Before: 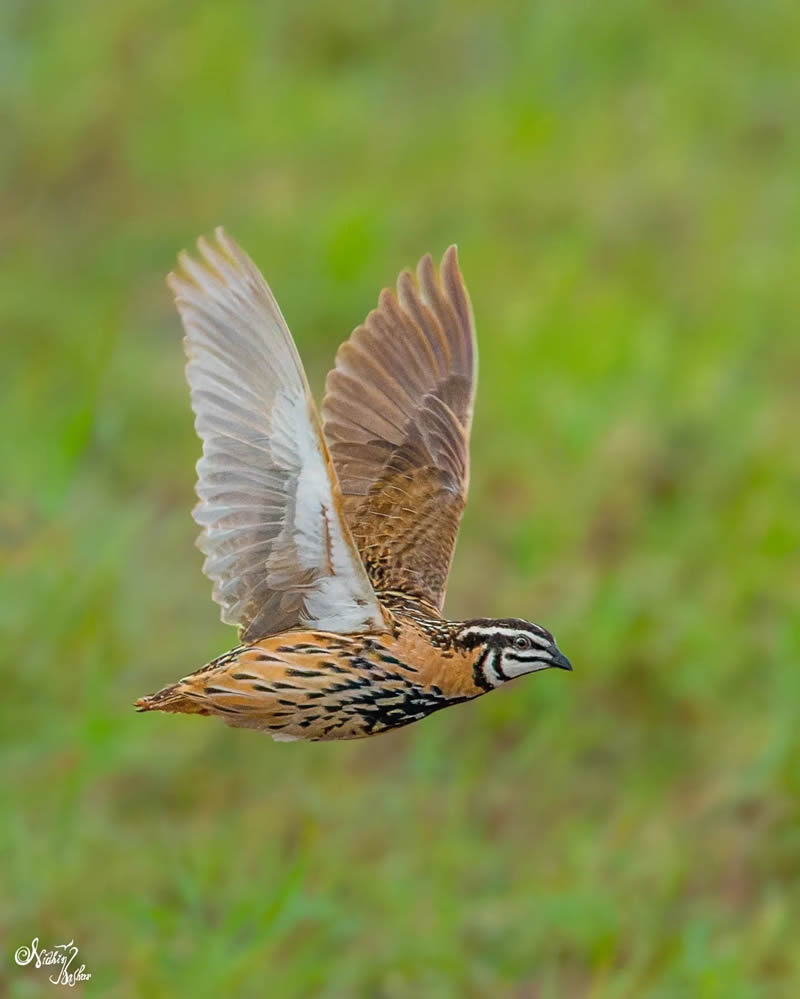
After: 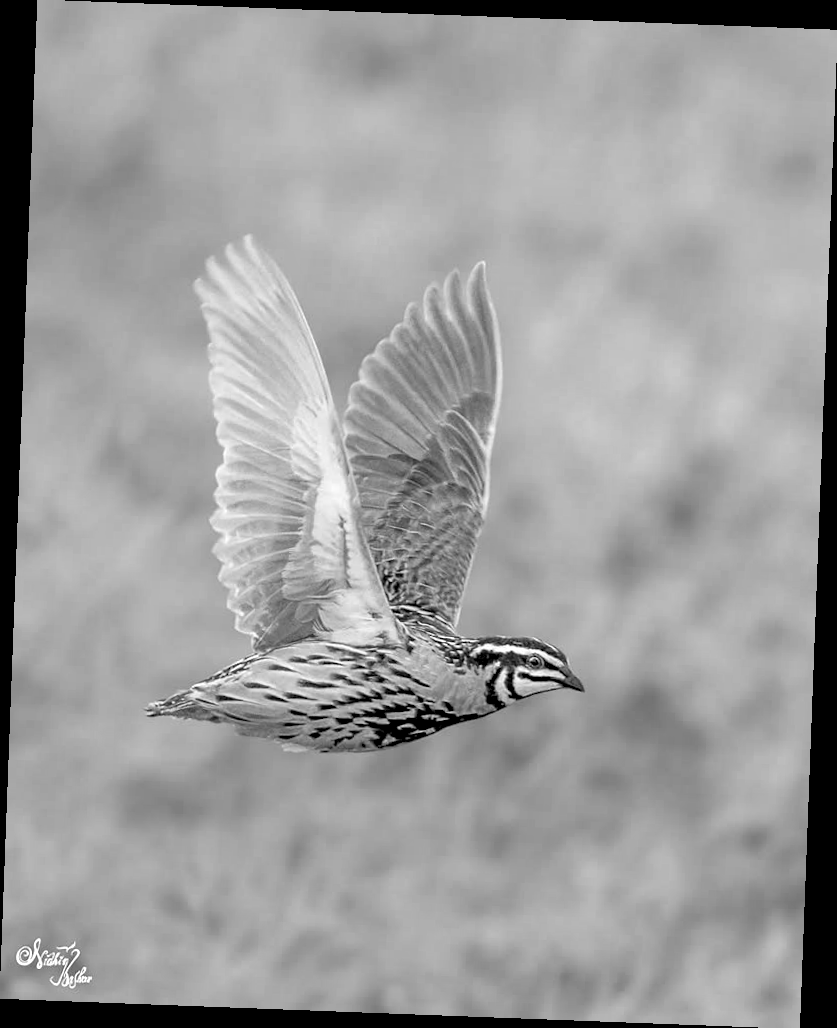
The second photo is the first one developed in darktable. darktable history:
rgb levels: levels [[0.01, 0.419, 0.839], [0, 0.5, 1], [0, 0.5, 1]]
exposure: black level correction 0.001, exposure 0.5 EV, compensate exposure bias true, compensate highlight preservation false
rotate and perspective: rotation 2.17°, automatic cropping off
monochrome: a -92.57, b 58.91
